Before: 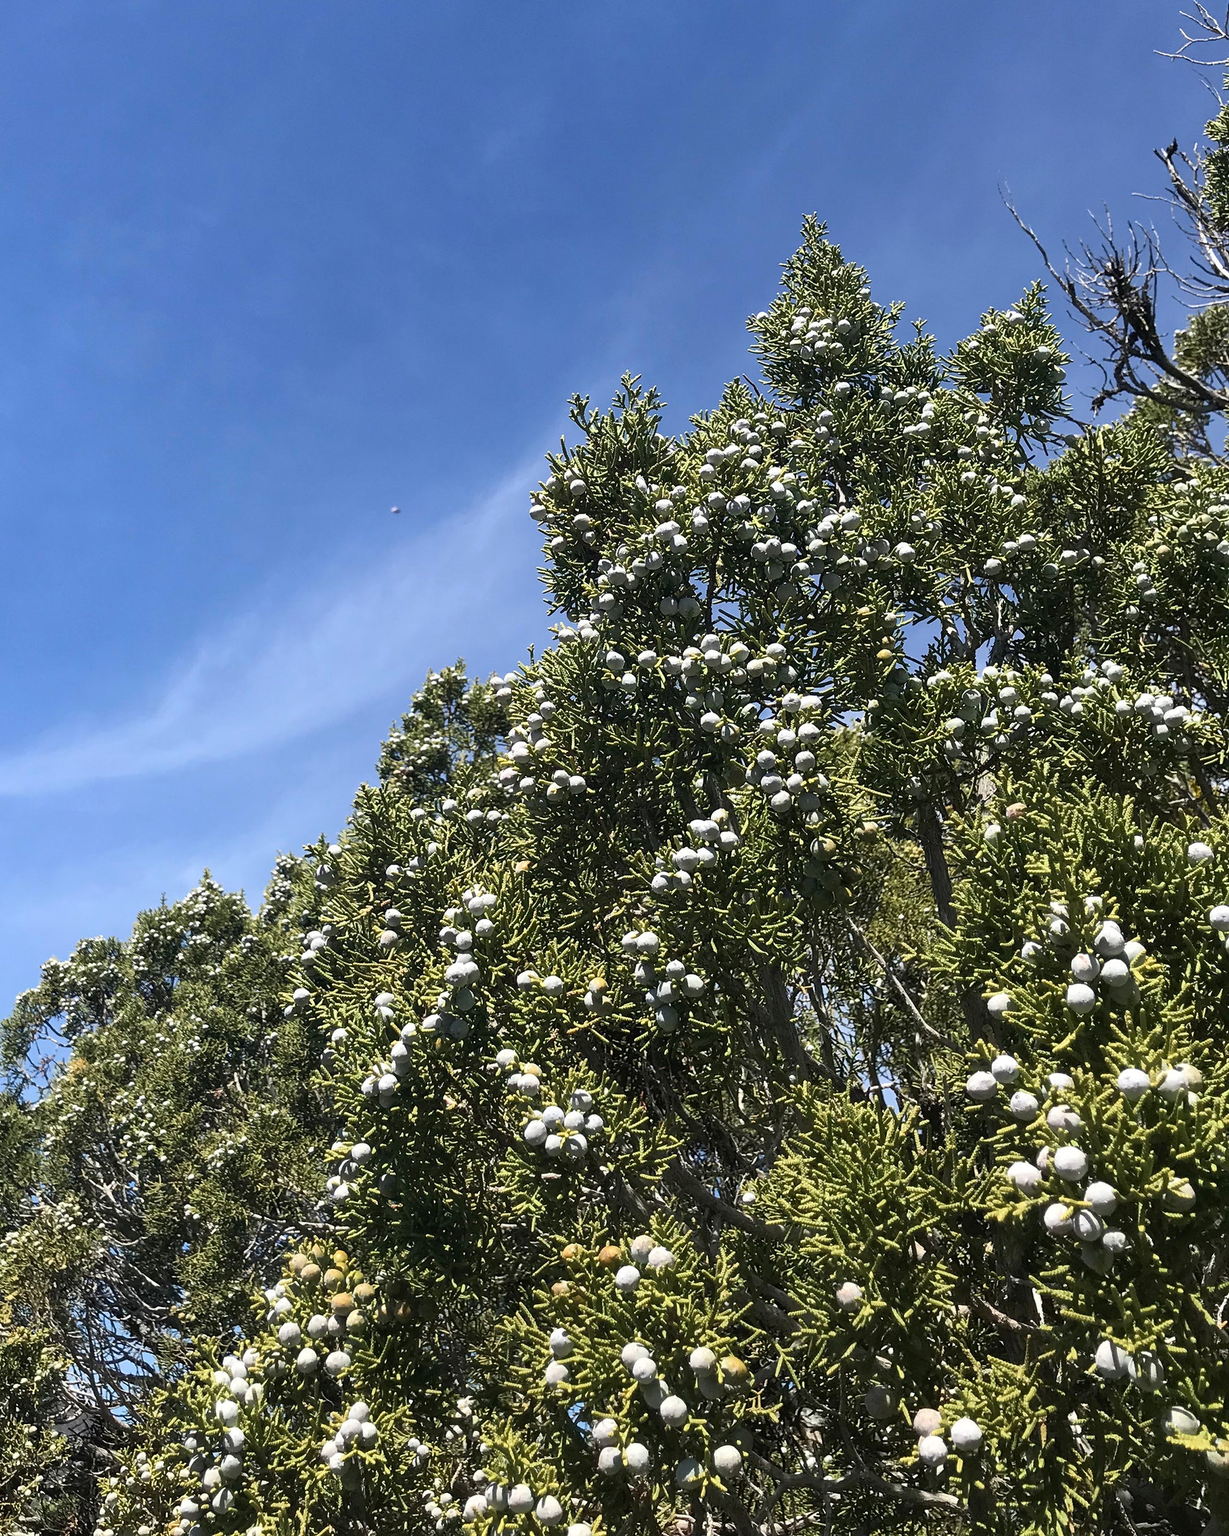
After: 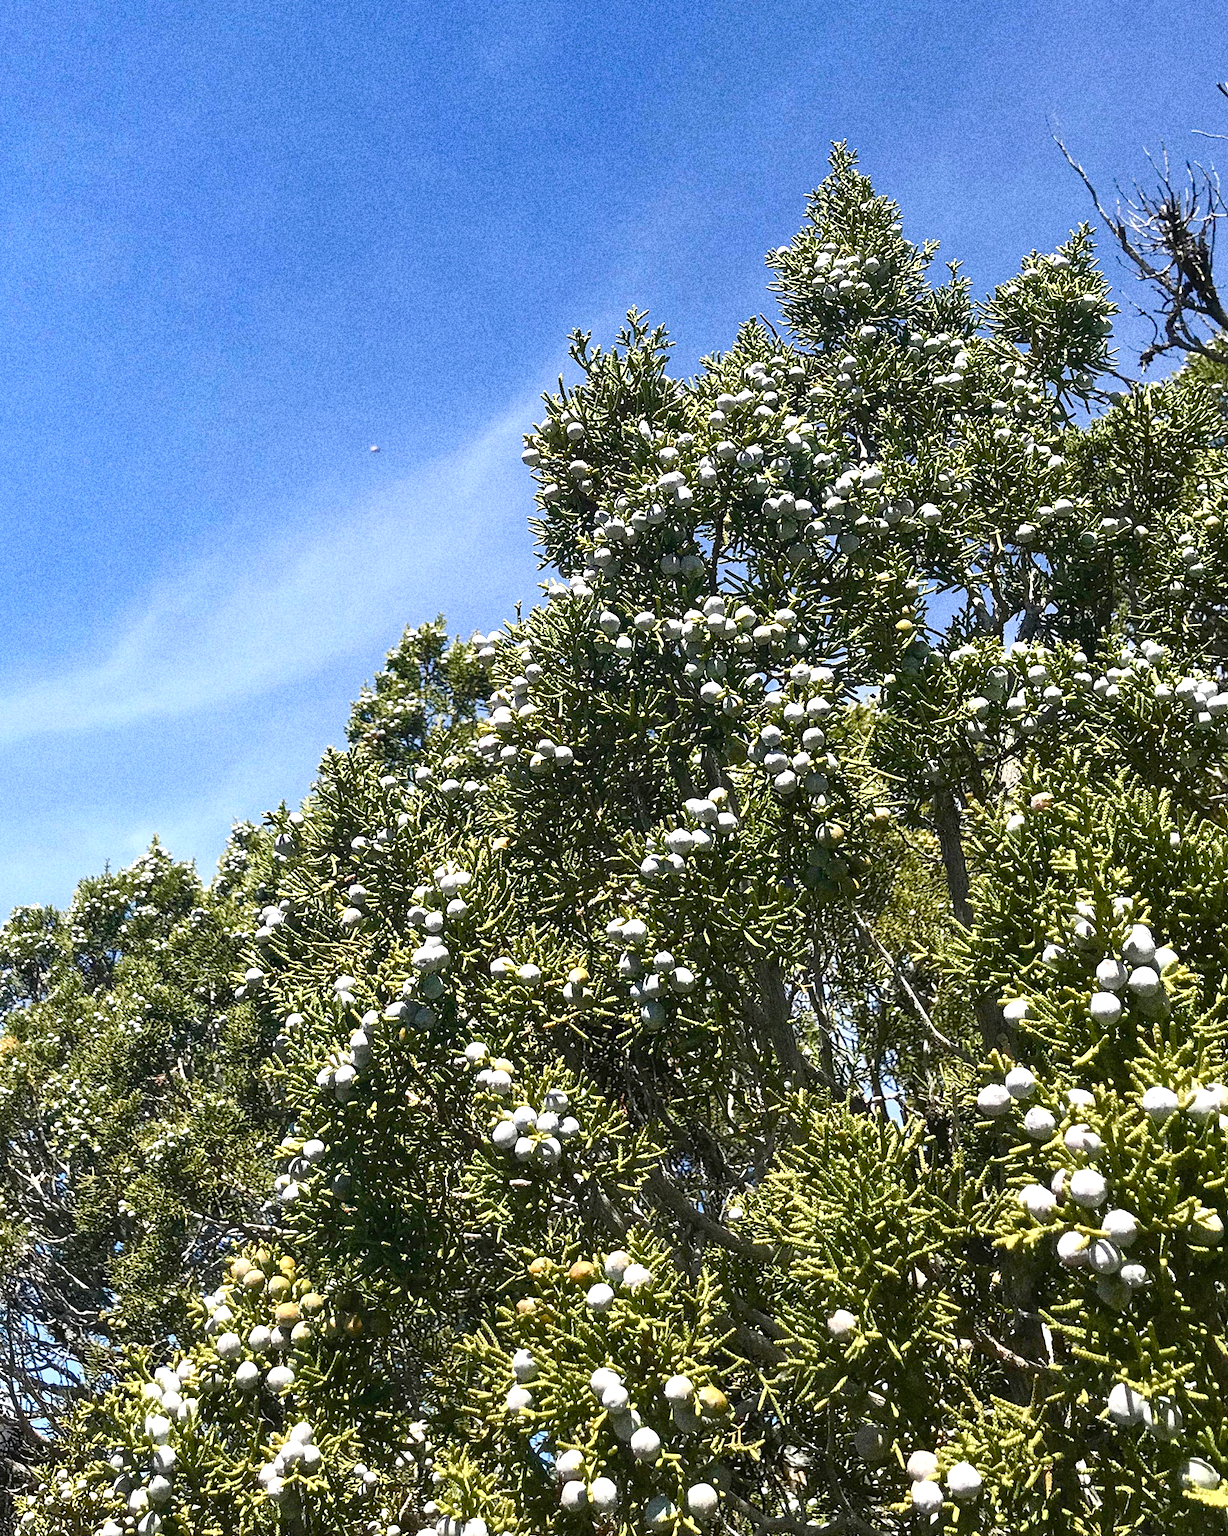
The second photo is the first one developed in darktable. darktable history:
color balance rgb: perceptual saturation grading › global saturation 20%, perceptual saturation grading › highlights -25%, perceptual saturation grading › shadows 50%
exposure: exposure 0.559 EV, compensate highlight preservation false
crop and rotate: angle -1.96°, left 3.097%, top 4.154%, right 1.586%, bottom 0.529%
grain: coarseness 10.62 ISO, strength 55.56%
